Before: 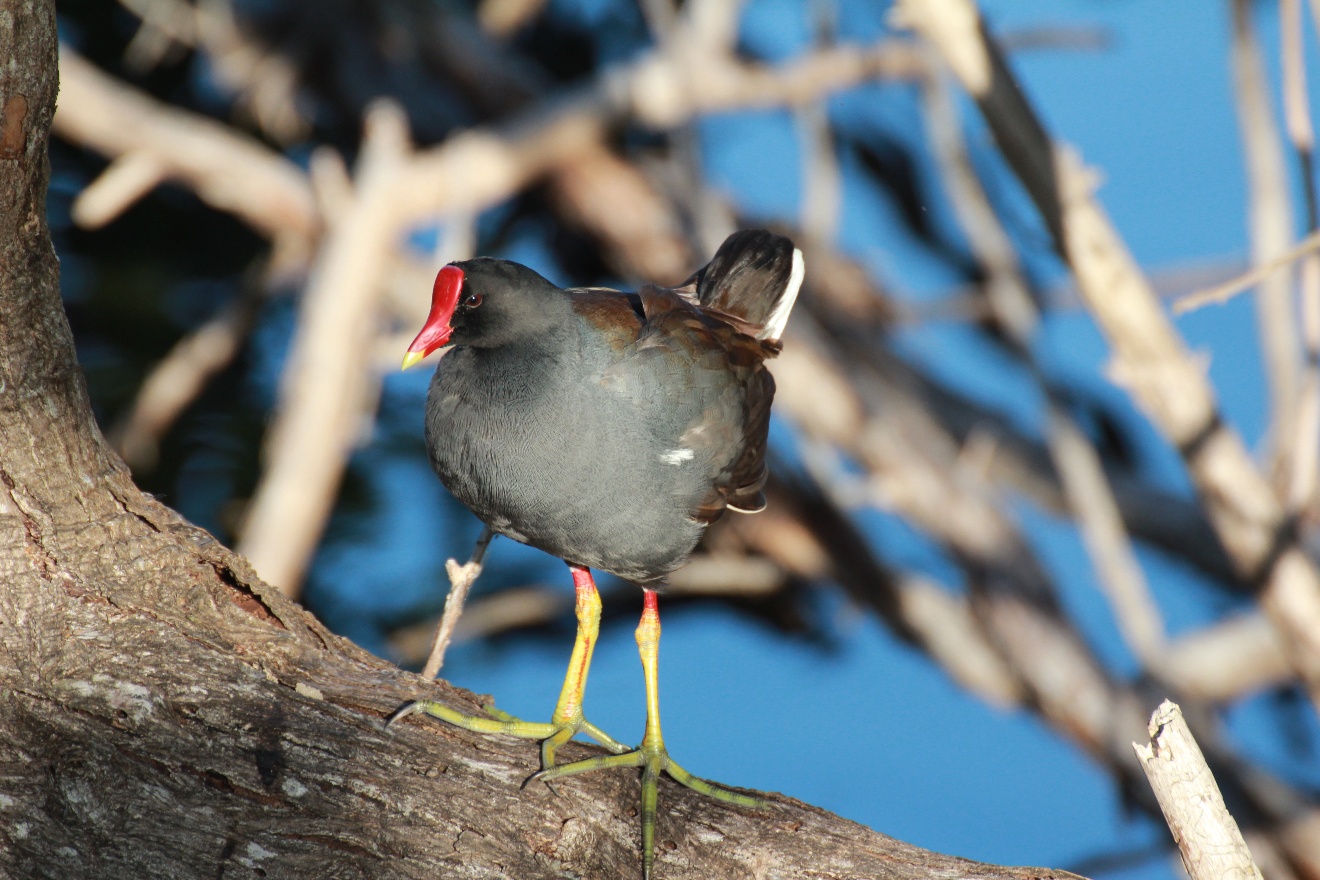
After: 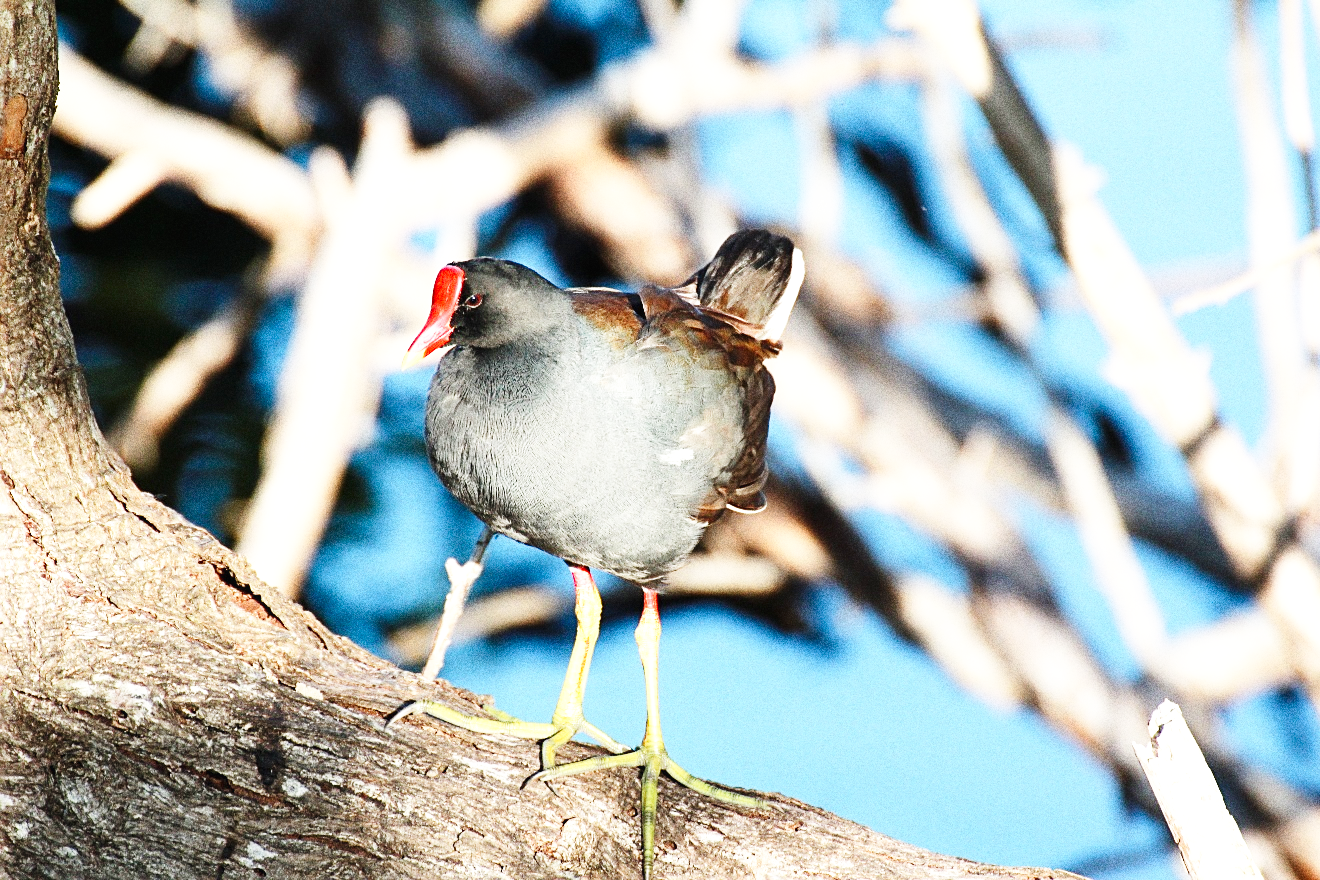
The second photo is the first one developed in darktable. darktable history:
grain: strength 49.07%
exposure: black level correction 0.001, exposure 0.5 EV, compensate exposure bias true, compensate highlight preservation false
base curve: curves: ch0 [(0, 0.003) (0.001, 0.002) (0.006, 0.004) (0.02, 0.022) (0.048, 0.086) (0.094, 0.234) (0.162, 0.431) (0.258, 0.629) (0.385, 0.8) (0.548, 0.918) (0.751, 0.988) (1, 1)], preserve colors none
sharpen: on, module defaults
